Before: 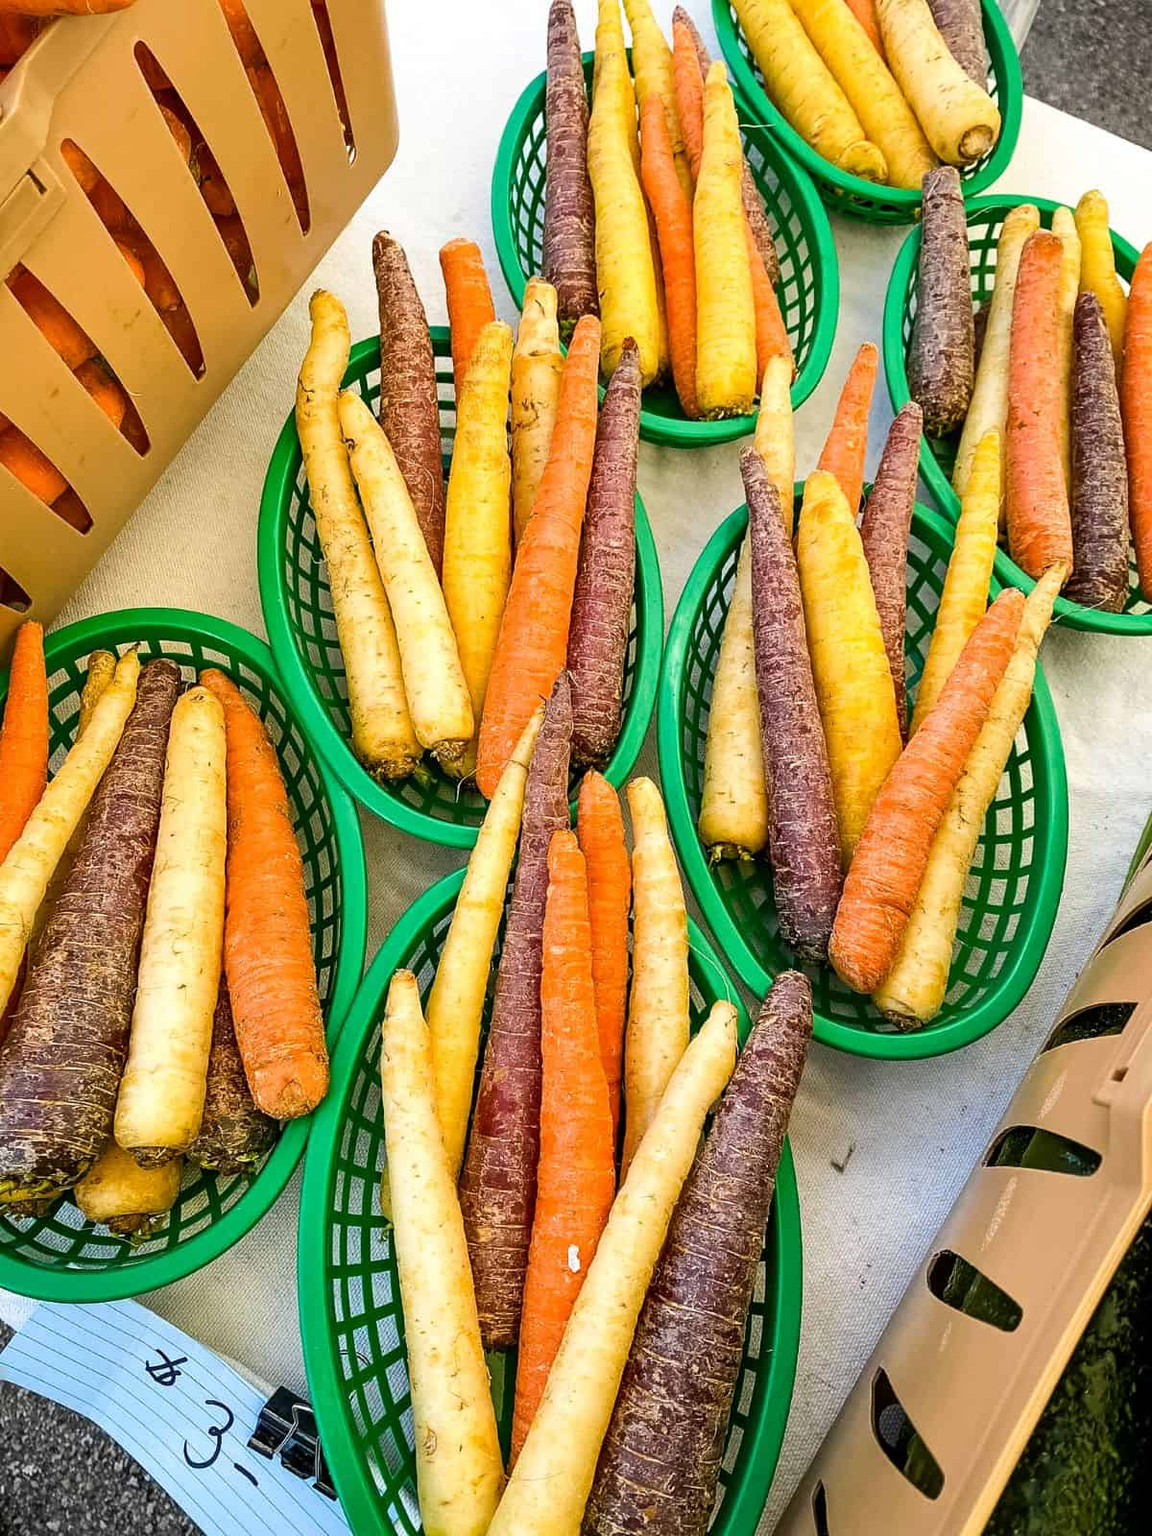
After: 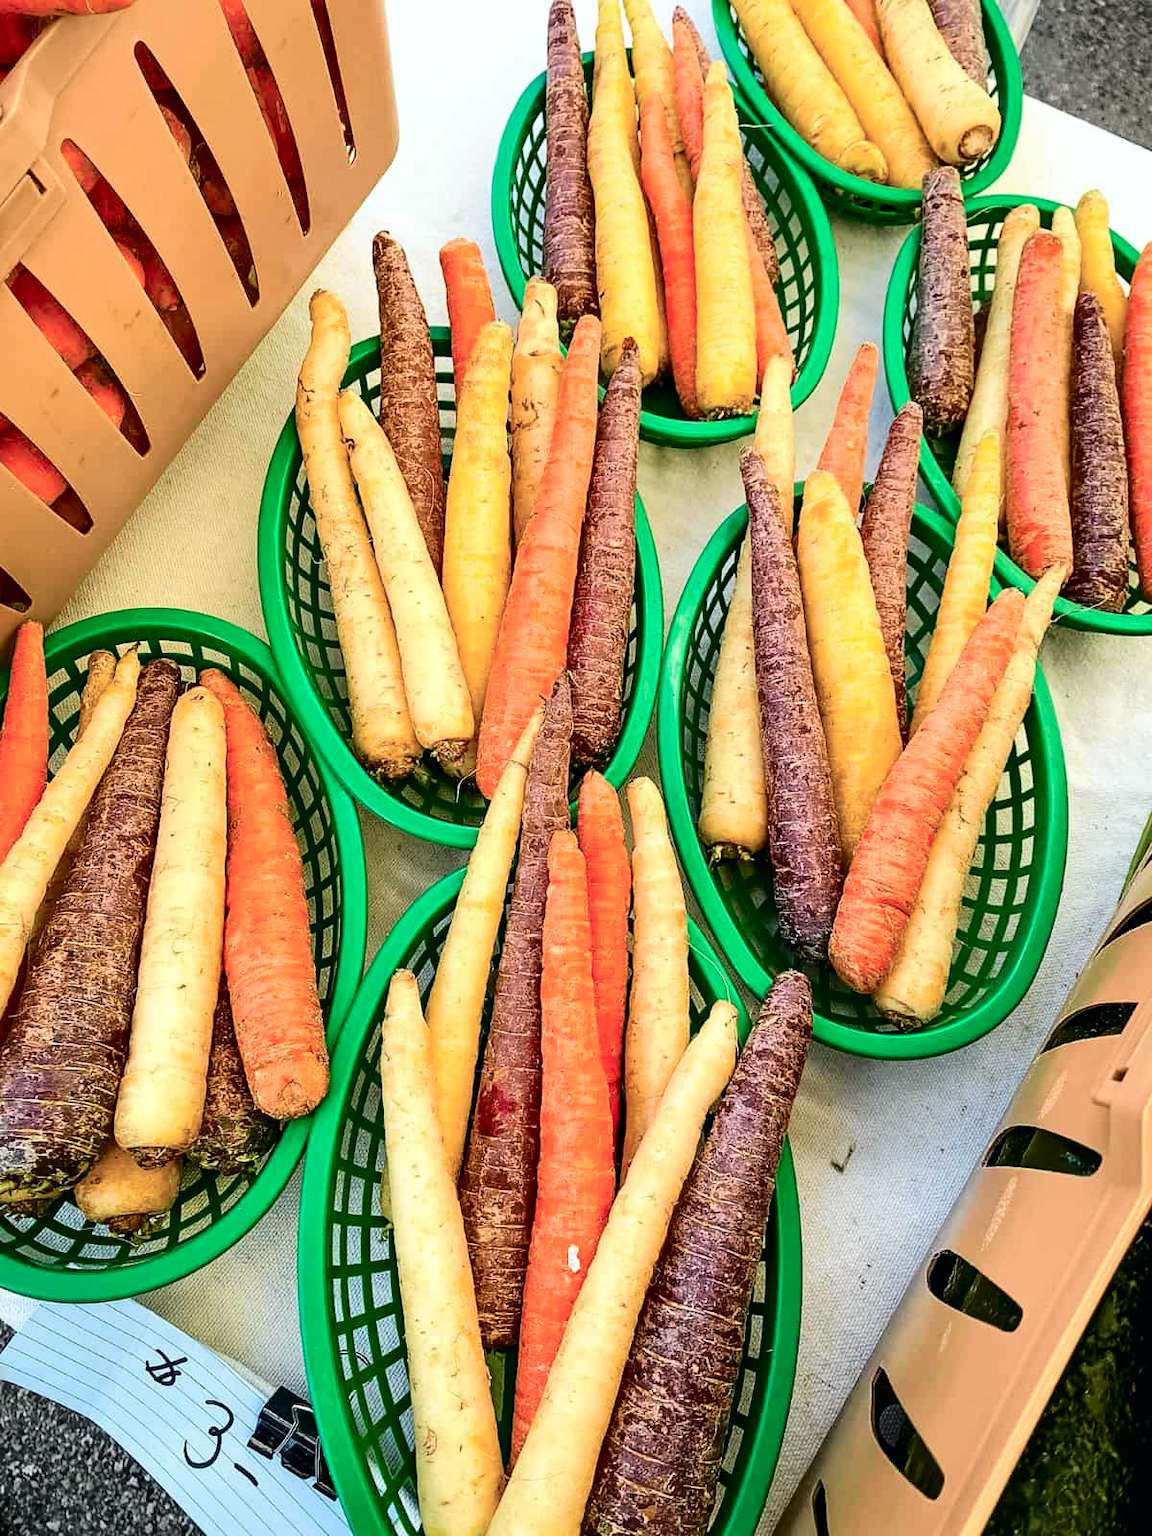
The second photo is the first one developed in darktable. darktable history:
tone curve: curves: ch0 [(0, 0) (0.081, 0.044) (0.192, 0.125) (0.283, 0.238) (0.416, 0.449) (0.495, 0.524) (0.686, 0.743) (0.826, 0.865) (0.978, 0.988)]; ch1 [(0, 0) (0.161, 0.092) (0.35, 0.33) (0.392, 0.392) (0.427, 0.426) (0.479, 0.472) (0.505, 0.497) (0.521, 0.514) (0.547, 0.568) (0.579, 0.597) (0.625, 0.627) (0.678, 0.733) (1, 1)]; ch2 [(0, 0) (0.346, 0.362) (0.404, 0.427) (0.502, 0.495) (0.531, 0.523) (0.549, 0.554) (0.582, 0.596) (0.629, 0.642) (0.717, 0.678) (1, 1)], color space Lab, independent channels, preserve colors none
